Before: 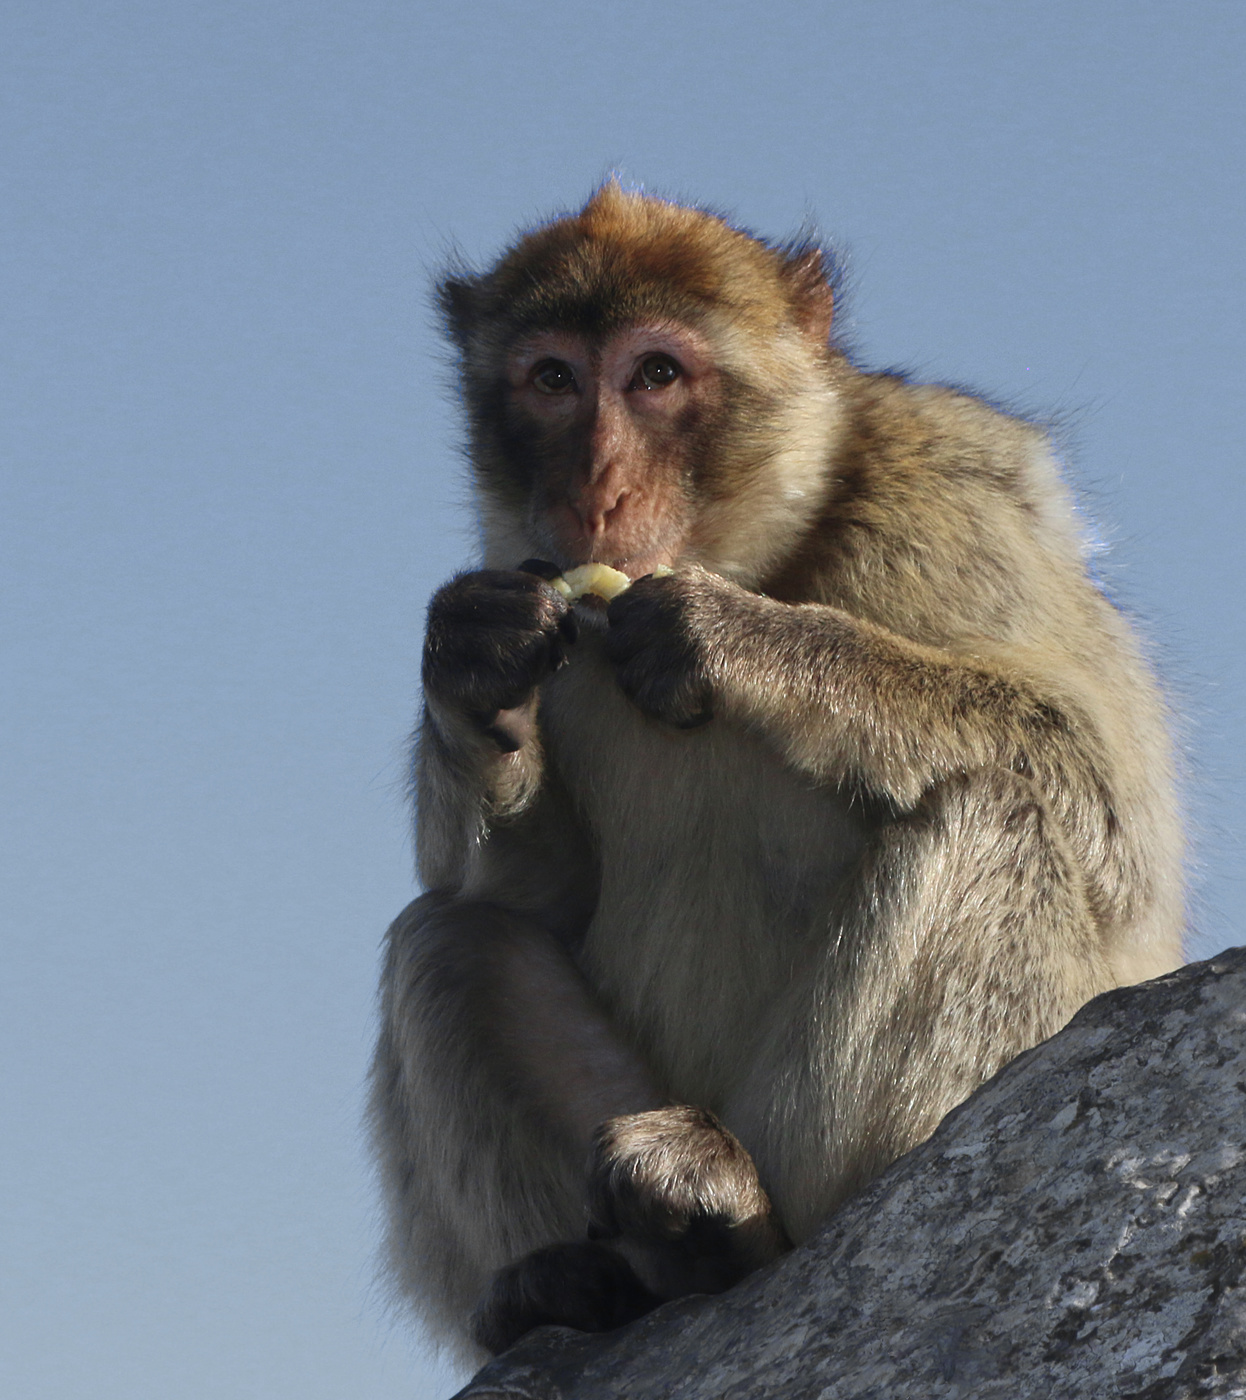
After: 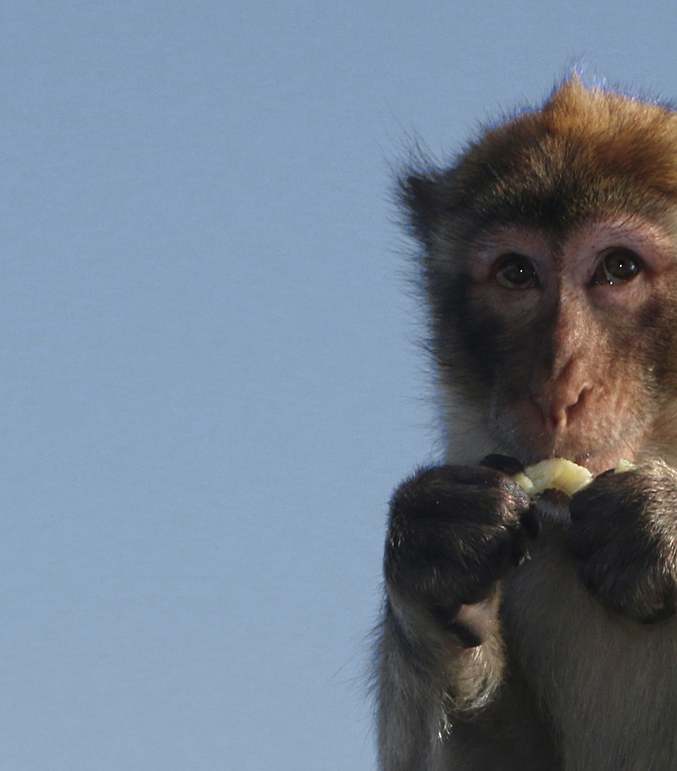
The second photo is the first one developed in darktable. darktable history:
crop and rotate: left 3.053%, top 7.629%, right 42.548%, bottom 37.239%
